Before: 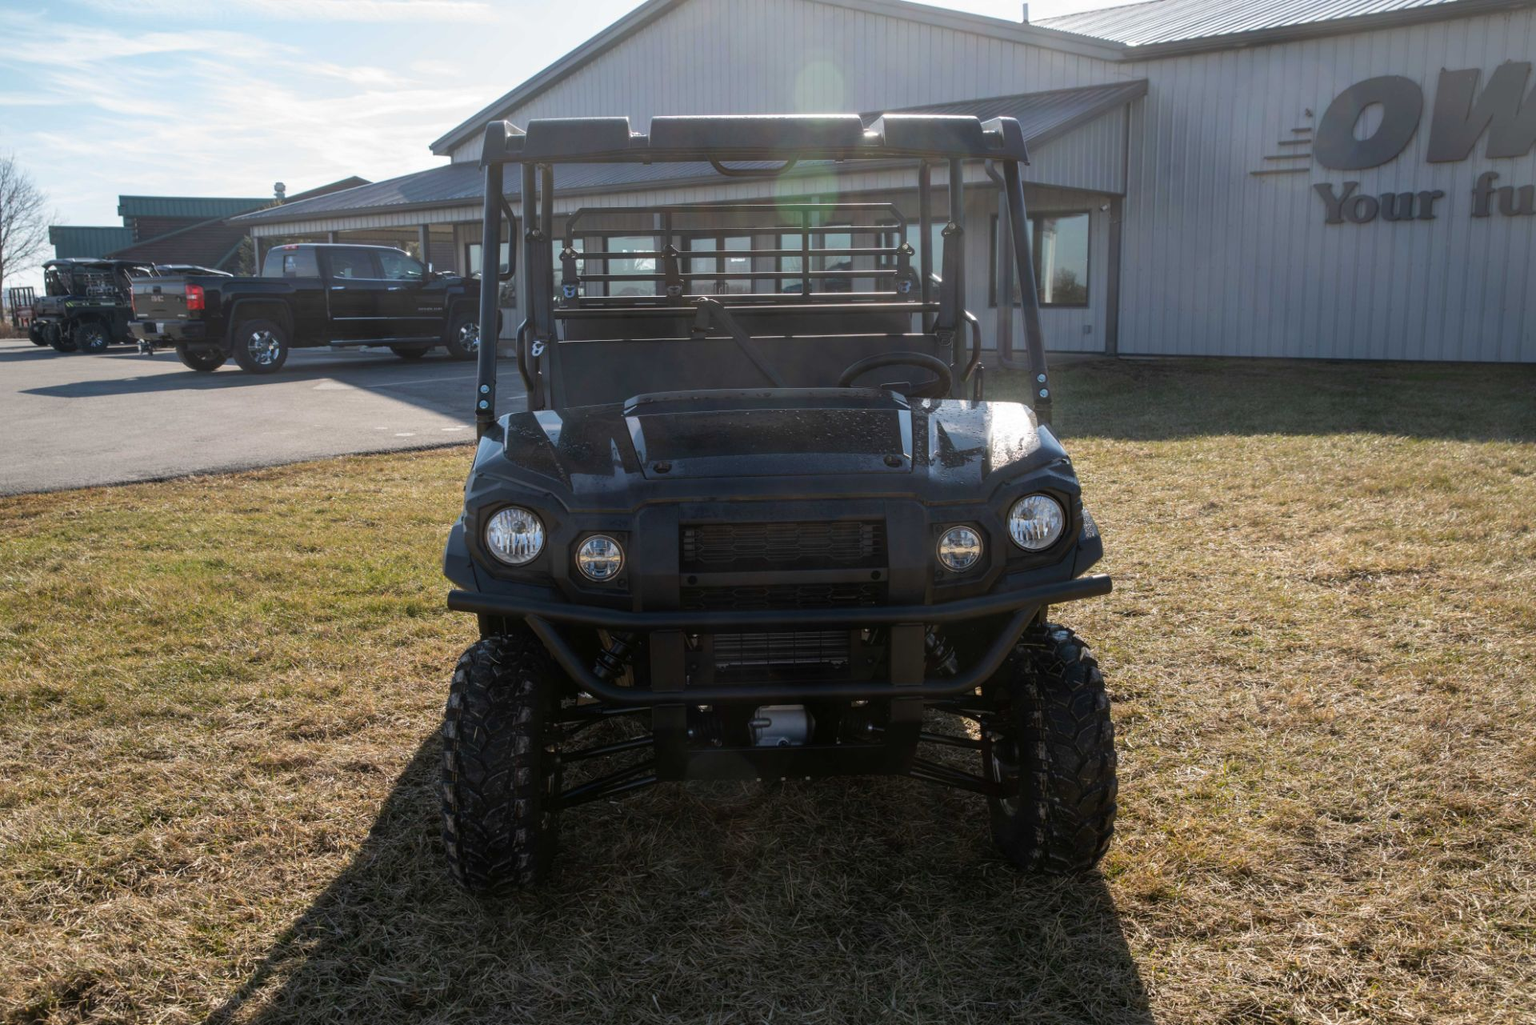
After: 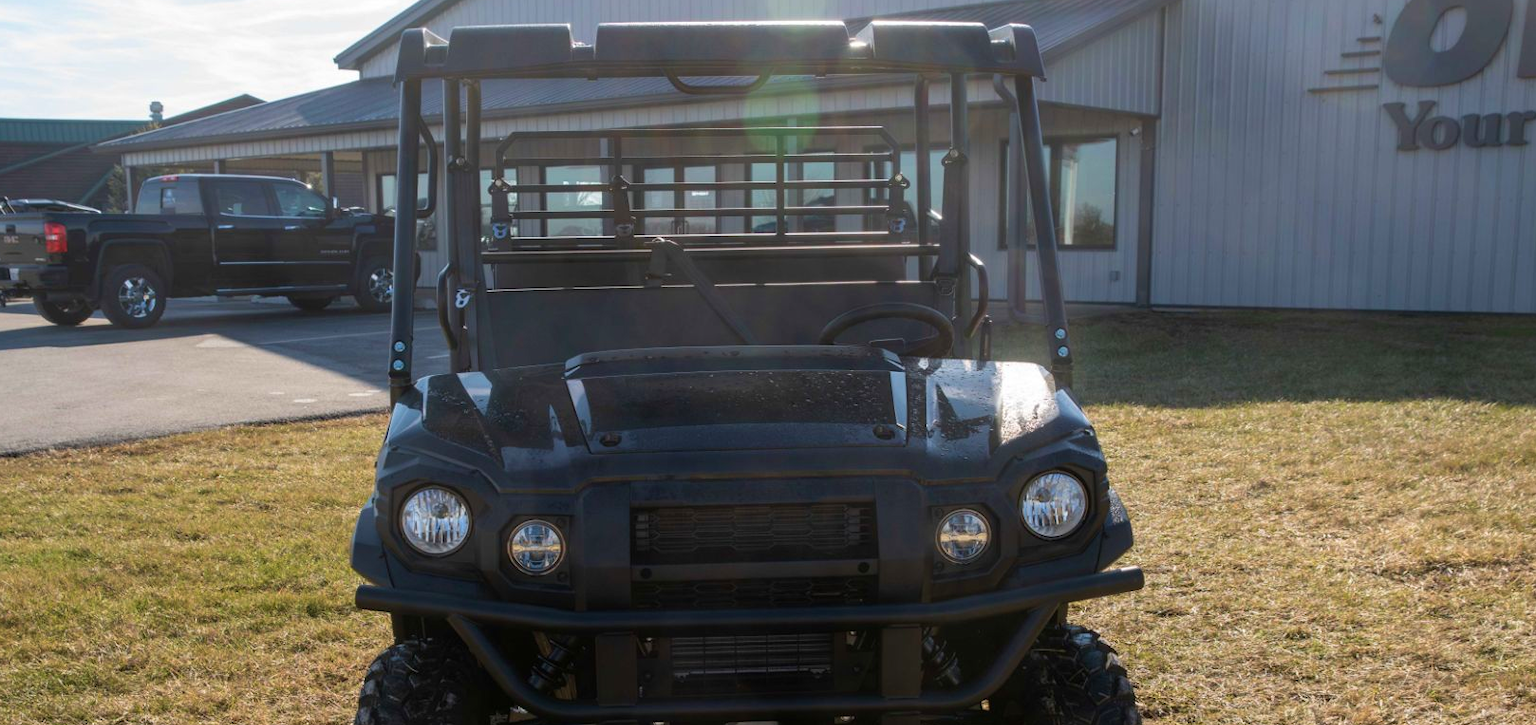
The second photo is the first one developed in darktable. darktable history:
velvia: on, module defaults
crop and rotate: left 9.652%, top 9.511%, right 6.03%, bottom 30.844%
